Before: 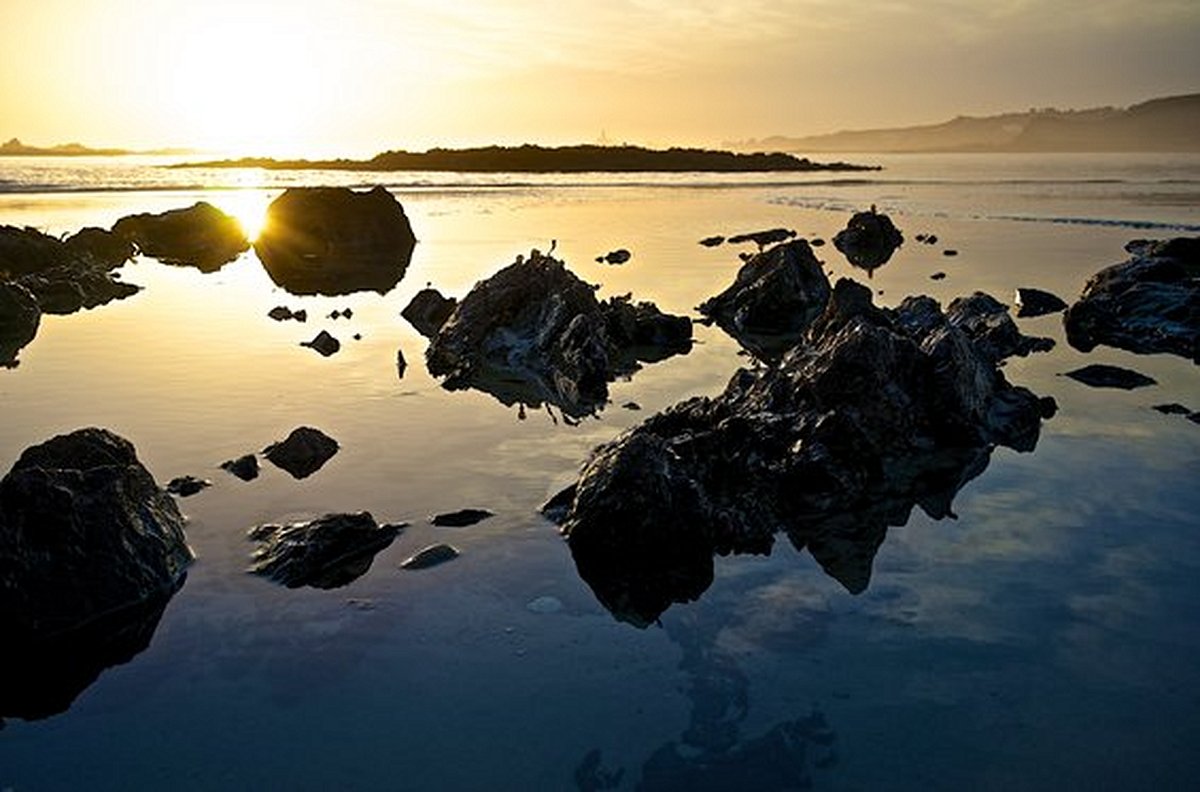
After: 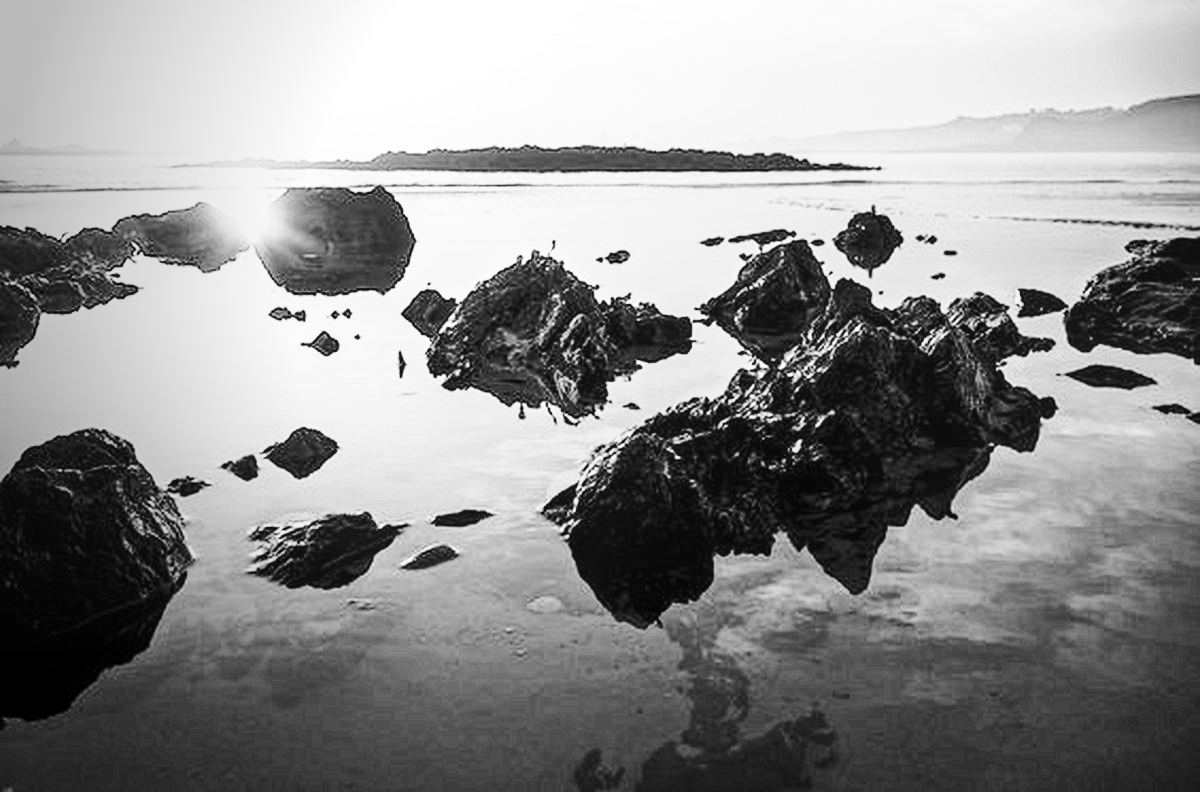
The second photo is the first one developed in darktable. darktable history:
local contrast: on, module defaults
white balance: red 1.004, blue 1.024
base curve: curves: ch0 [(0, 0) (0.036, 0.037) (0.121, 0.228) (0.46, 0.76) (0.859, 0.983) (1, 1)], preserve colors none
exposure: exposure 1 EV, compensate highlight preservation false
tone curve: curves: ch0 [(0, 0) (0.003, 0.003) (0.011, 0.014) (0.025, 0.031) (0.044, 0.055) (0.069, 0.086) (0.1, 0.124) (0.136, 0.168) (0.177, 0.22) (0.224, 0.278) (0.277, 0.344) (0.335, 0.426) (0.399, 0.515) (0.468, 0.597) (0.543, 0.672) (0.623, 0.746) (0.709, 0.815) (0.801, 0.881) (0.898, 0.939) (1, 1)], preserve colors none
monochrome: a -6.99, b 35.61, size 1.4
vignetting: fall-off start 73.57%, center (0.22, -0.235)
